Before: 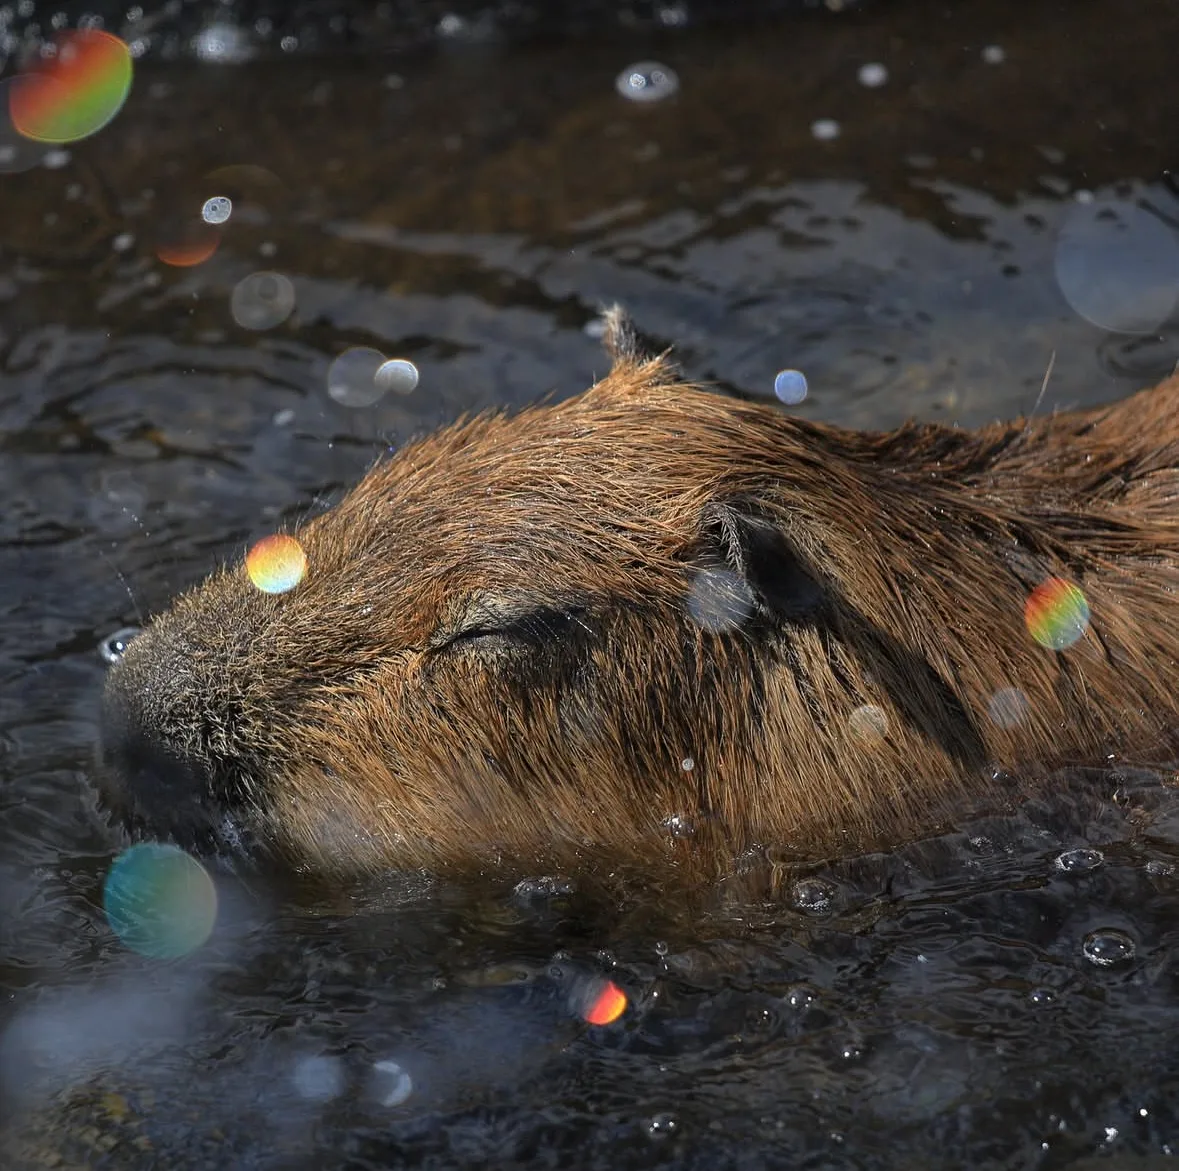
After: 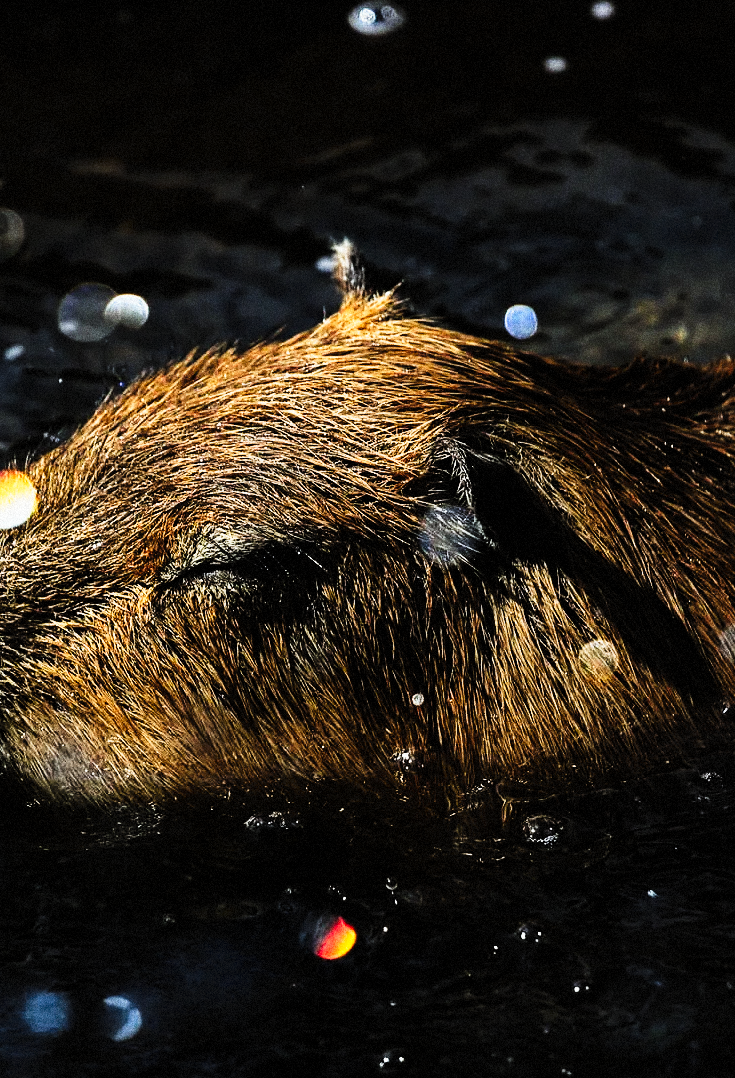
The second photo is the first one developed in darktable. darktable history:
tone equalizer: on, module defaults
filmic rgb: black relative exposure -5 EV, hardness 2.88, contrast 1.4, highlights saturation mix -30%
crop and rotate: left 22.918%, top 5.629%, right 14.711%, bottom 2.247%
tone curve: curves: ch0 [(0, 0) (0.003, 0.001) (0.011, 0.005) (0.025, 0.01) (0.044, 0.016) (0.069, 0.019) (0.1, 0.024) (0.136, 0.03) (0.177, 0.045) (0.224, 0.071) (0.277, 0.122) (0.335, 0.202) (0.399, 0.326) (0.468, 0.471) (0.543, 0.638) (0.623, 0.798) (0.709, 0.913) (0.801, 0.97) (0.898, 0.983) (1, 1)], preserve colors none
grain: coarseness 14.49 ISO, strength 48.04%, mid-tones bias 35%
color balance: lift [1.004, 1.002, 1.002, 0.998], gamma [1, 1.007, 1.002, 0.993], gain [1, 0.977, 1.013, 1.023], contrast -3.64%
